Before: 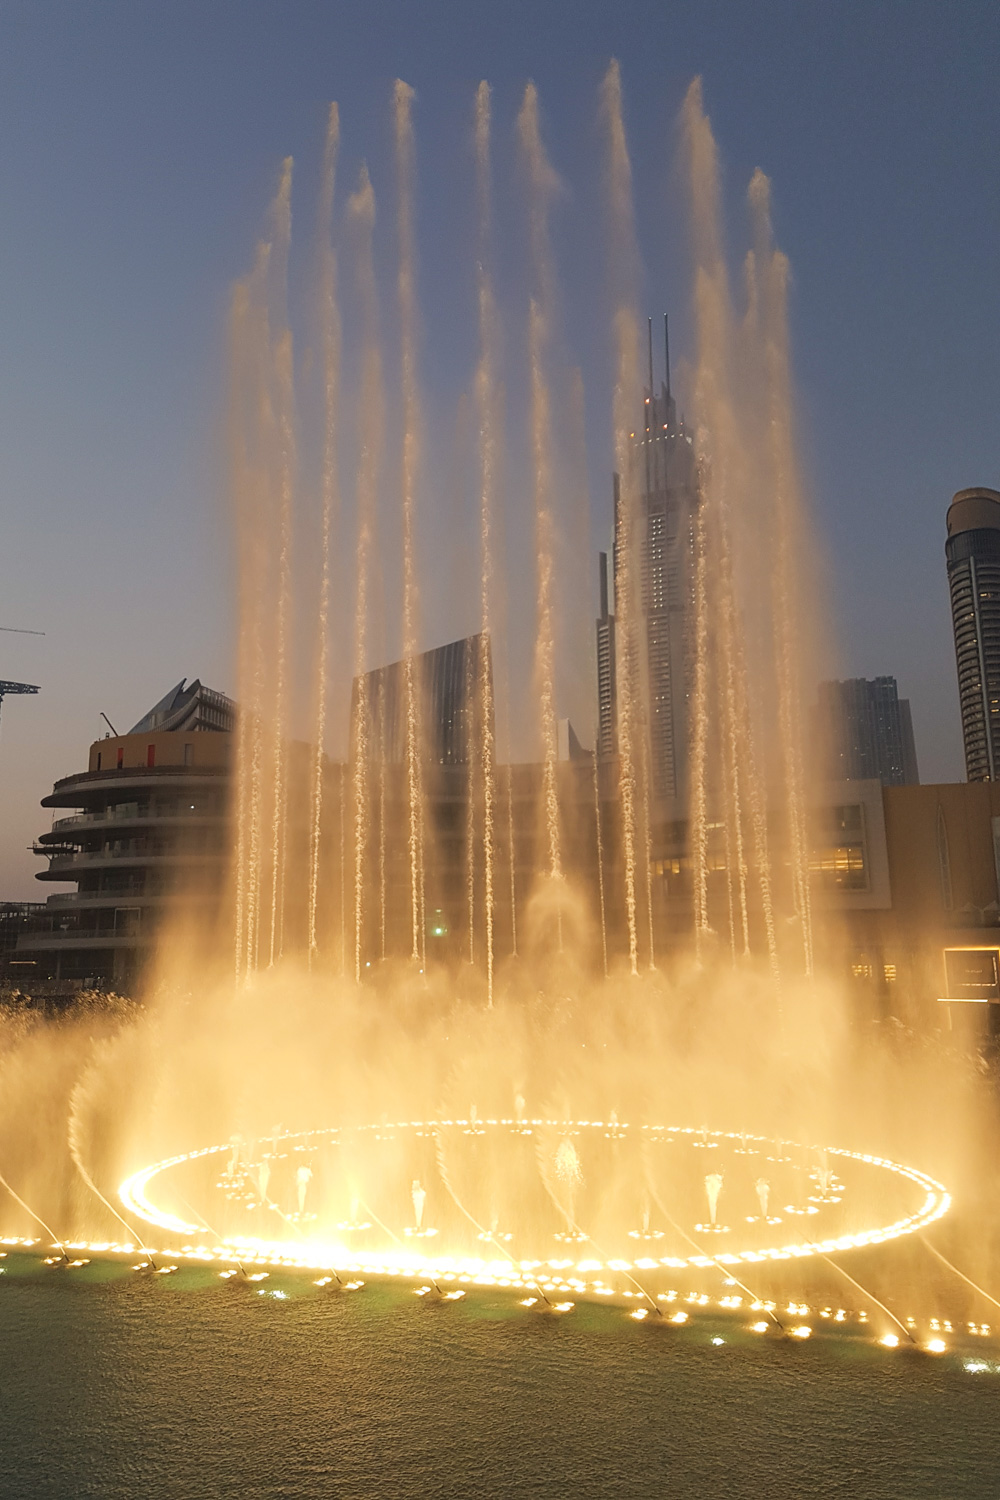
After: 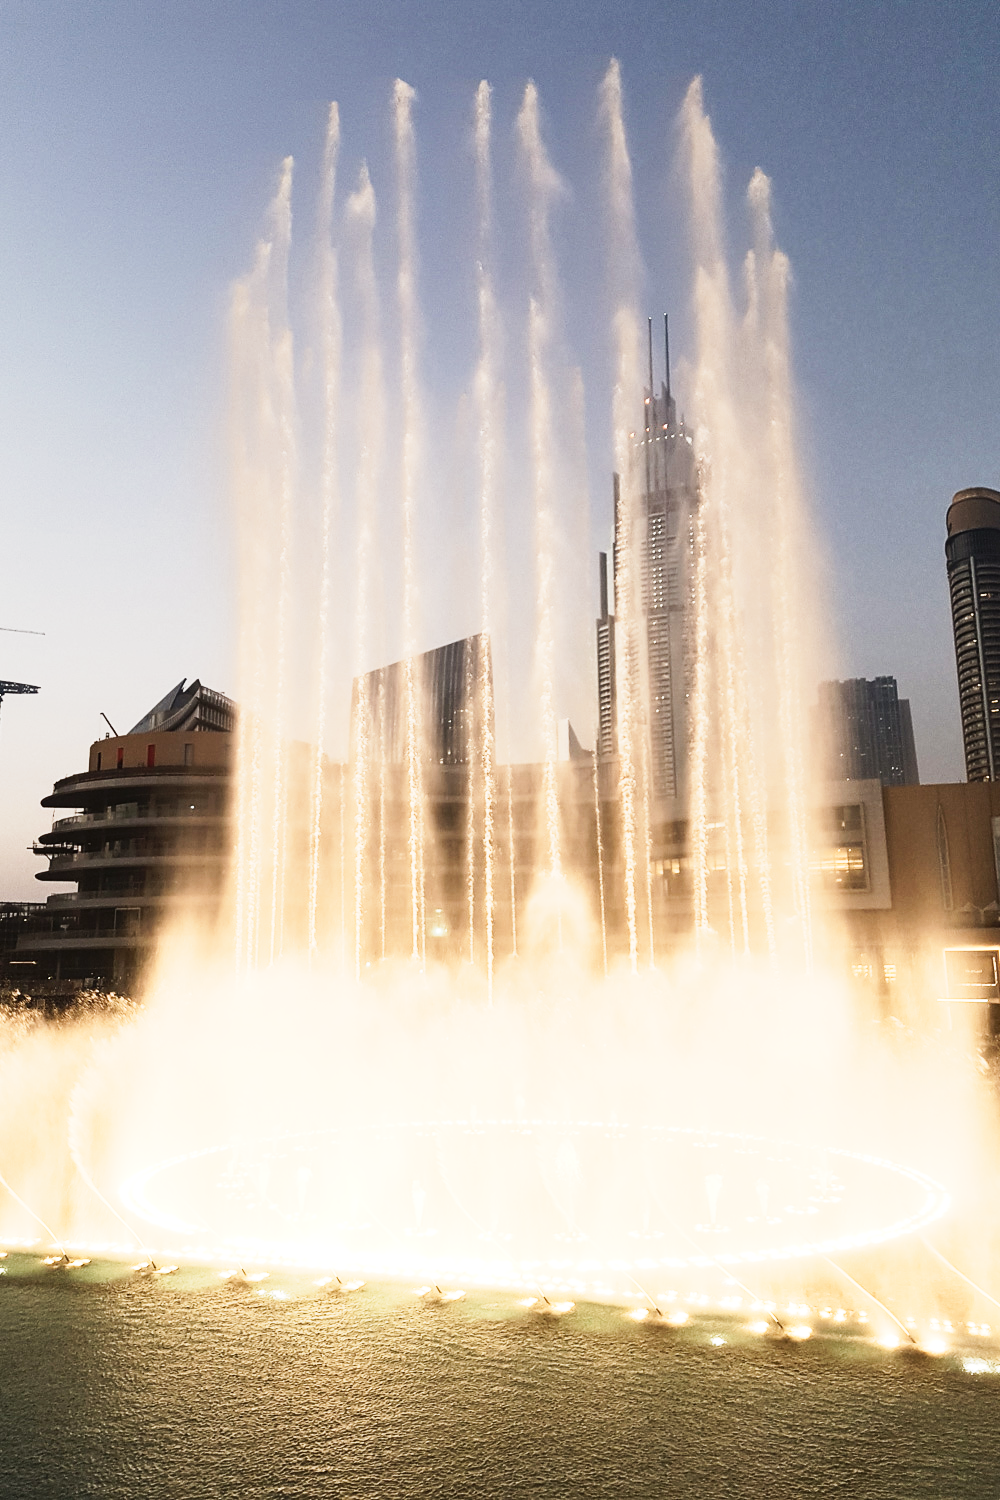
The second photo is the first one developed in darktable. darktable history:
tone curve: curves: ch0 [(0, 0) (0.003, 0.003) (0.011, 0.012) (0.025, 0.027) (0.044, 0.048) (0.069, 0.074) (0.1, 0.117) (0.136, 0.177) (0.177, 0.246) (0.224, 0.324) (0.277, 0.422) (0.335, 0.531) (0.399, 0.633) (0.468, 0.733) (0.543, 0.824) (0.623, 0.895) (0.709, 0.938) (0.801, 0.961) (0.898, 0.98) (1, 1)], preserve colors none
contrast brightness saturation: contrast 0.246, saturation -0.315
